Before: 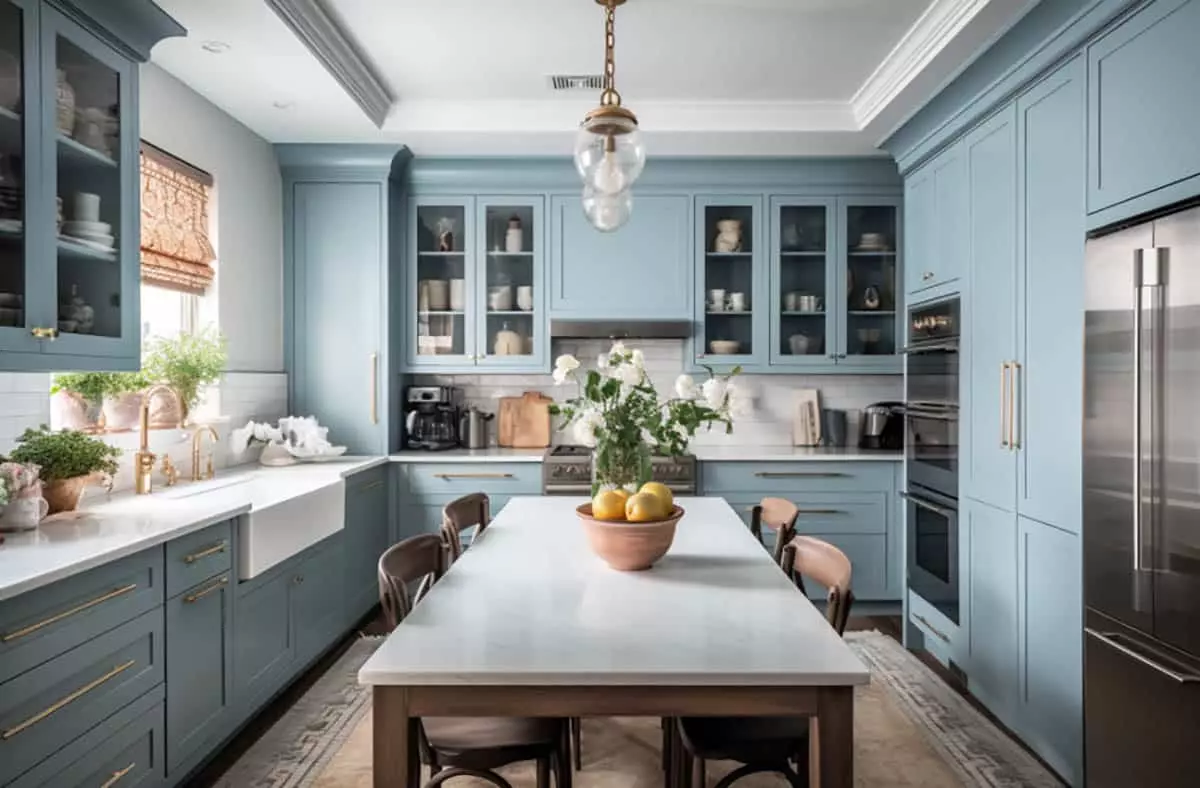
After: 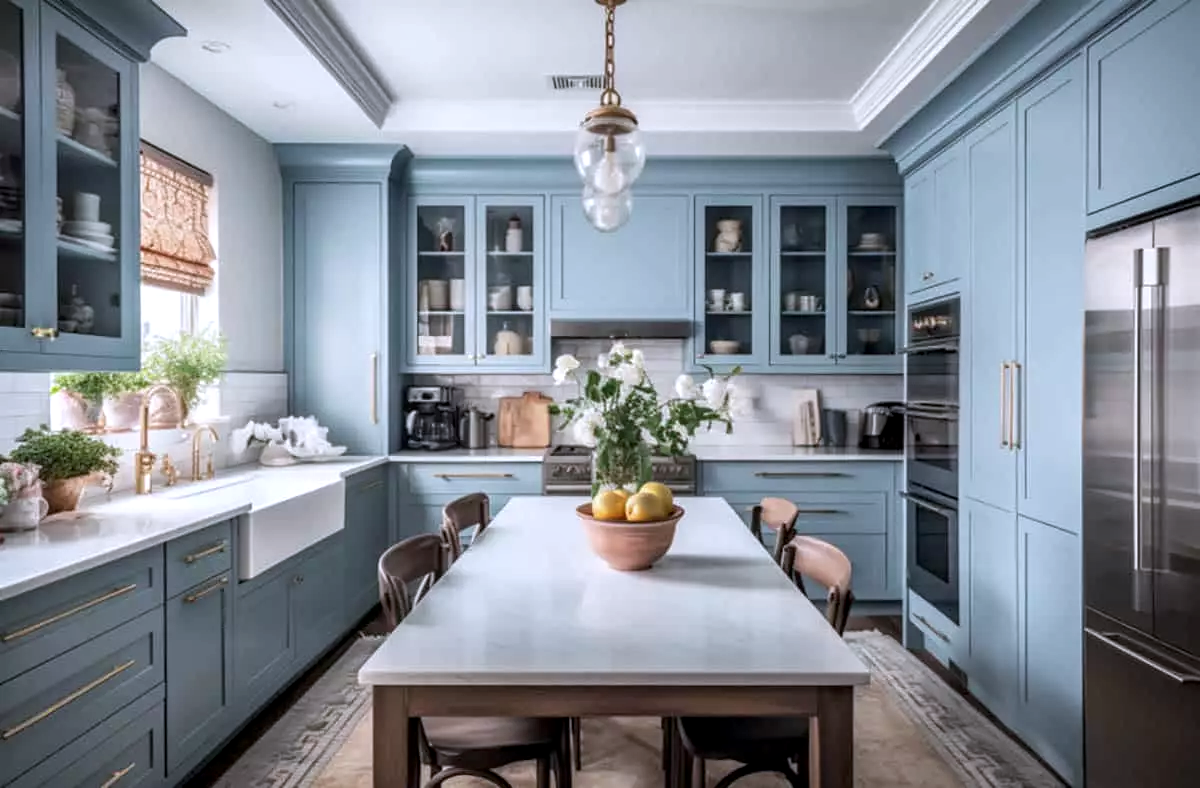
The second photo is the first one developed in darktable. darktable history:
color calibration: illuminant as shot in camera, x 0.358, y 0.373, temperature 4628.91 K
local contrast: on, module defaults
